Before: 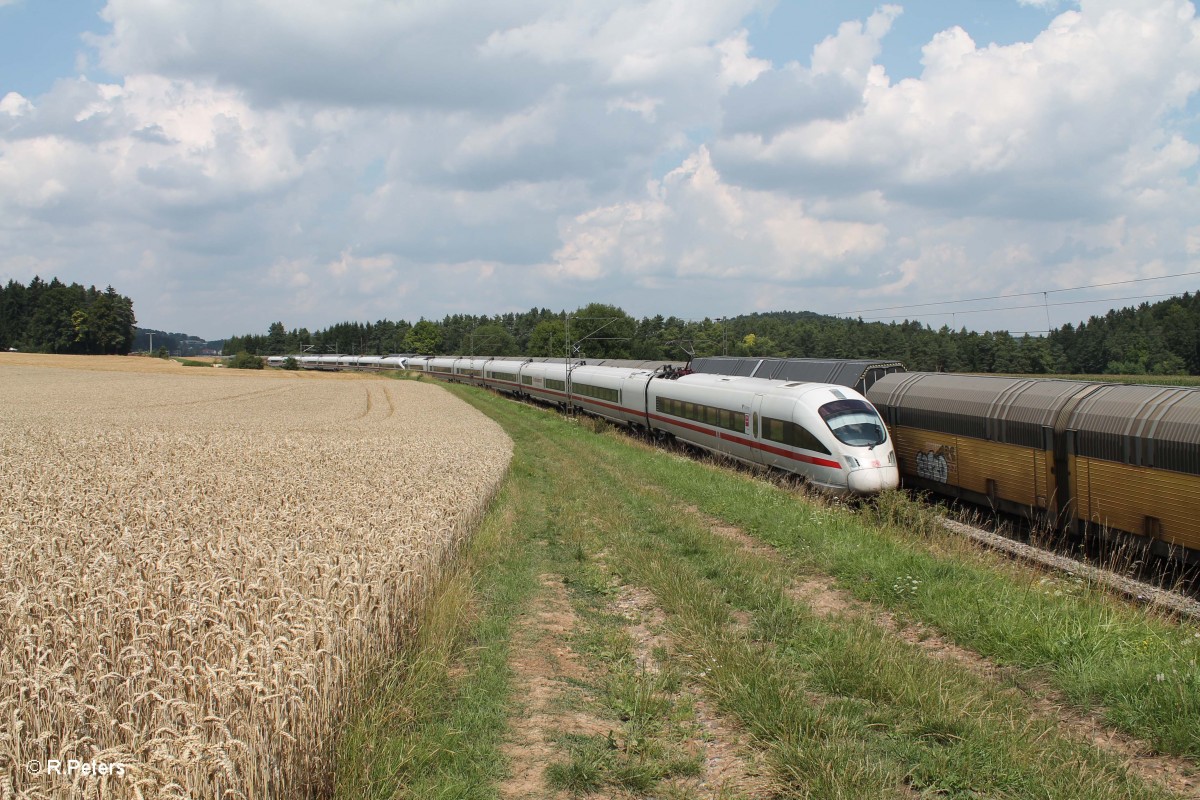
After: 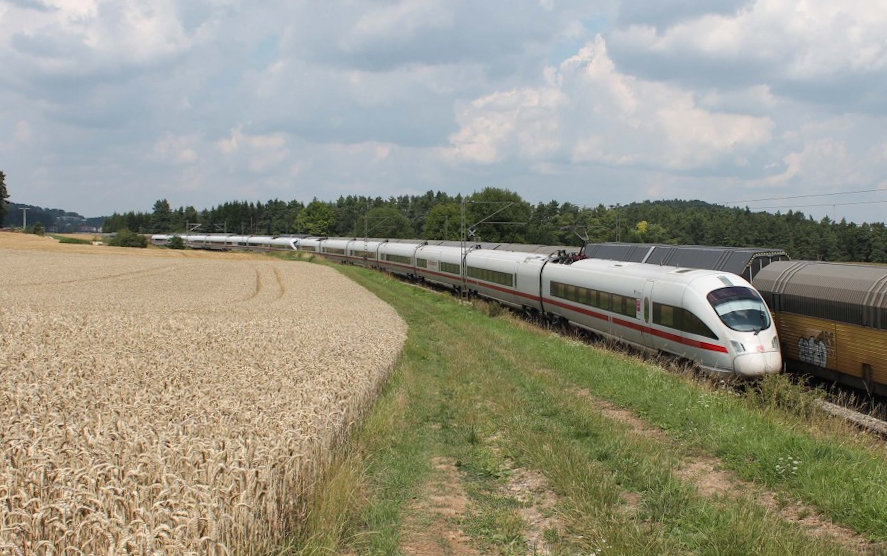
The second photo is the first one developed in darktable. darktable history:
rotate and perspective: rotation 0.679°, lens shift (horizontal) 0.136, crop left 0.009, crop right 0.991, crop top 0.078, crop bottom 0.95
crop and rotate: left 11.831%, top 11.346%, right 13.429%, bottom 13.899%
